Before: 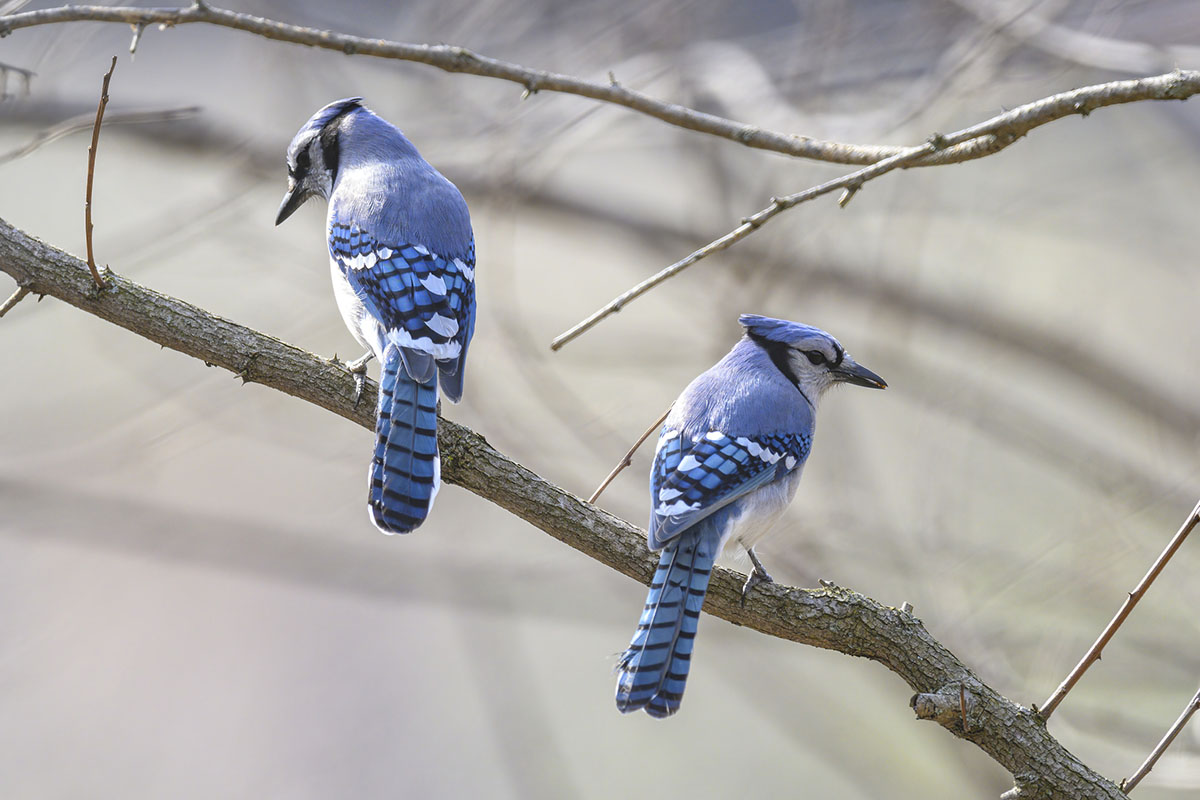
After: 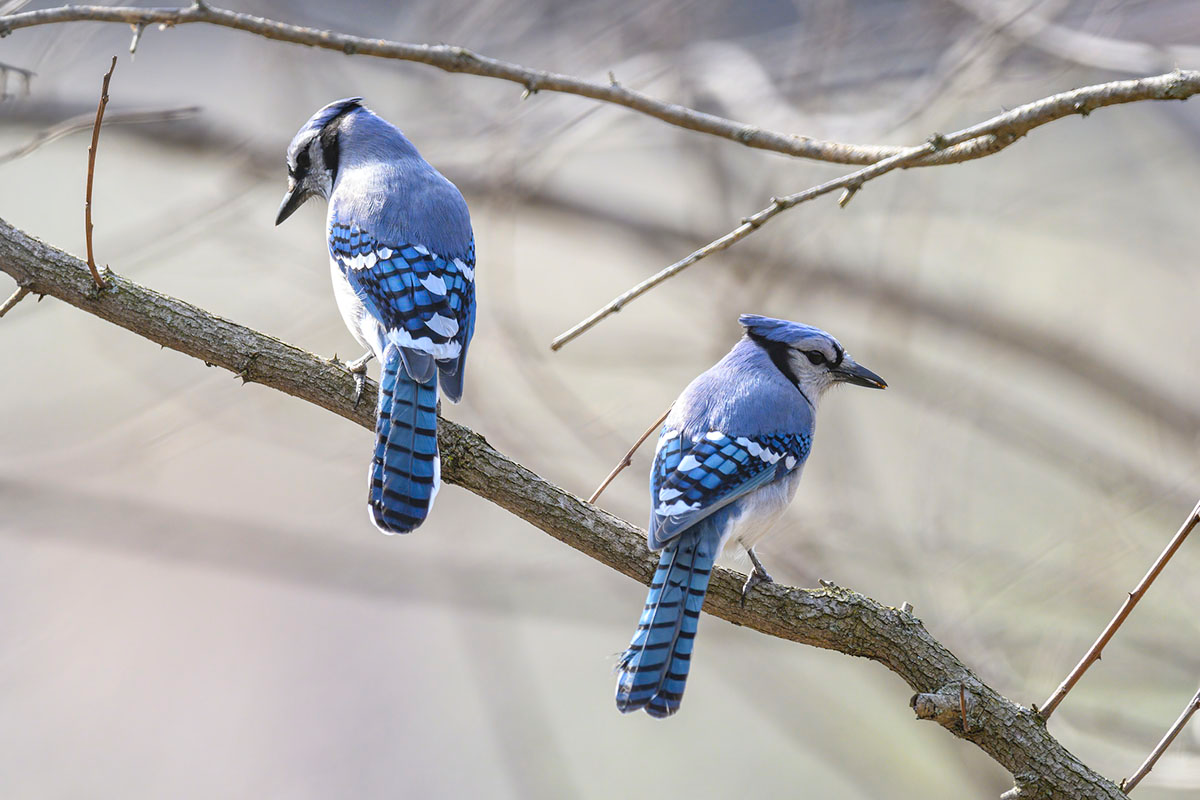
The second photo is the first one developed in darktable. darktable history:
shadows and highlights: shadows -30, highlights 30
white balance: emerald 1
